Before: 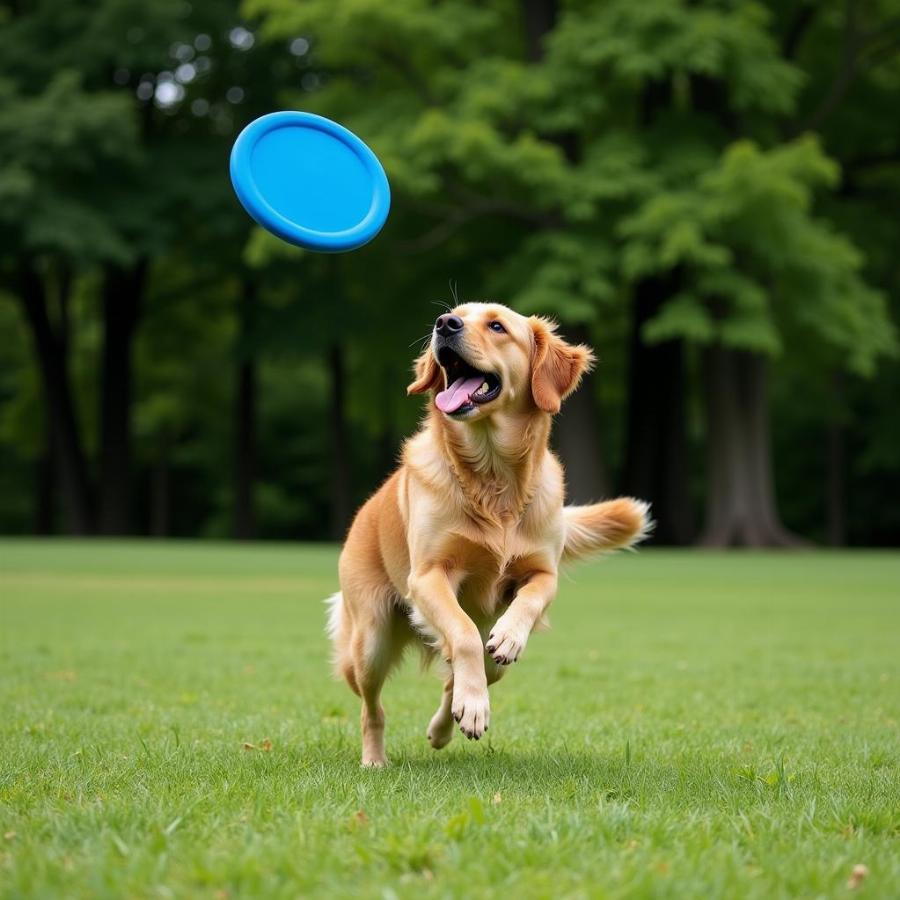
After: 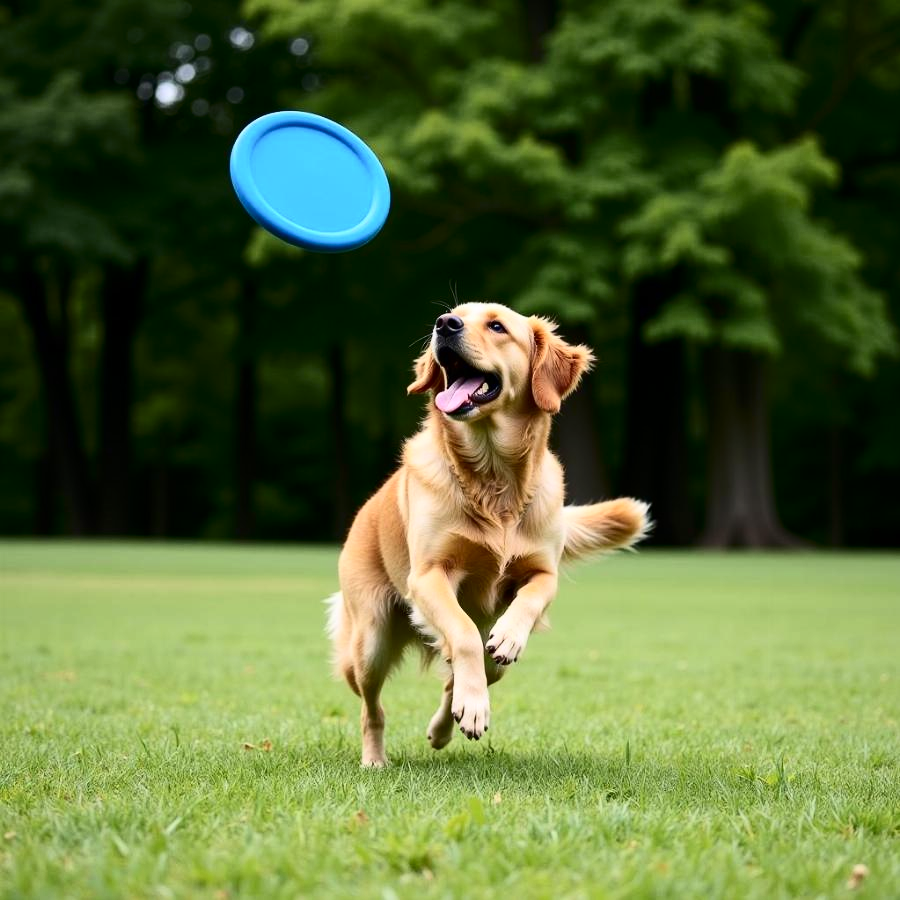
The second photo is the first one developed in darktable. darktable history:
shadows and highlights: radius 336.17, shadows 28.64, soften with gaussian
contrast brightness saturation: contrast 0.29
